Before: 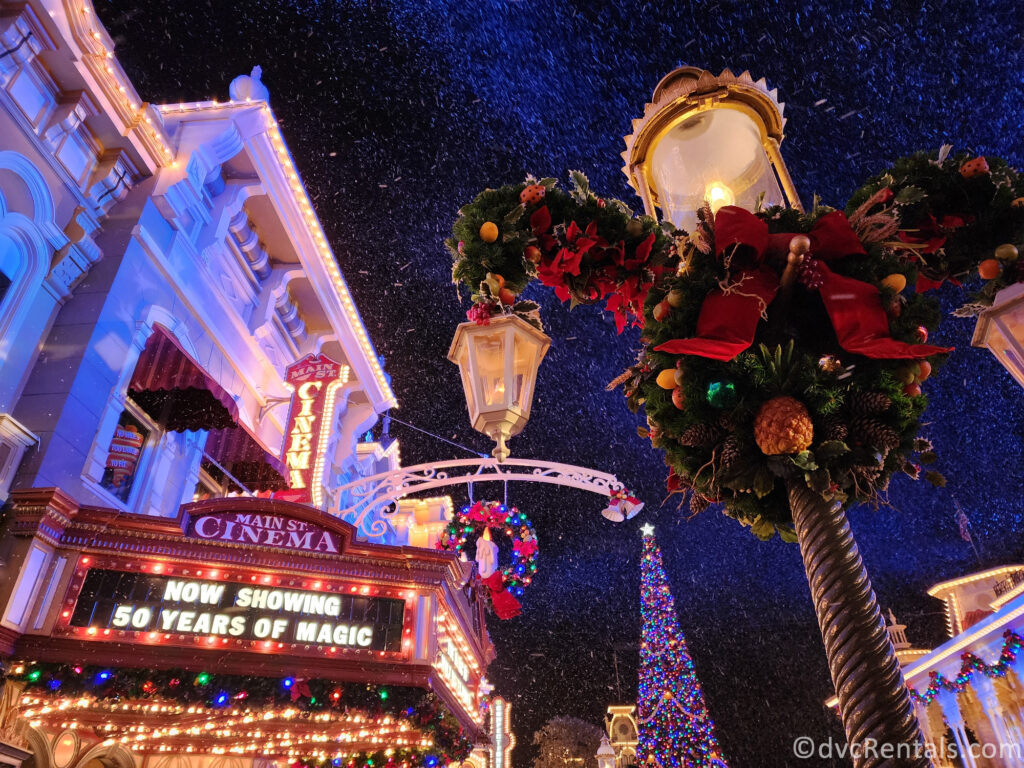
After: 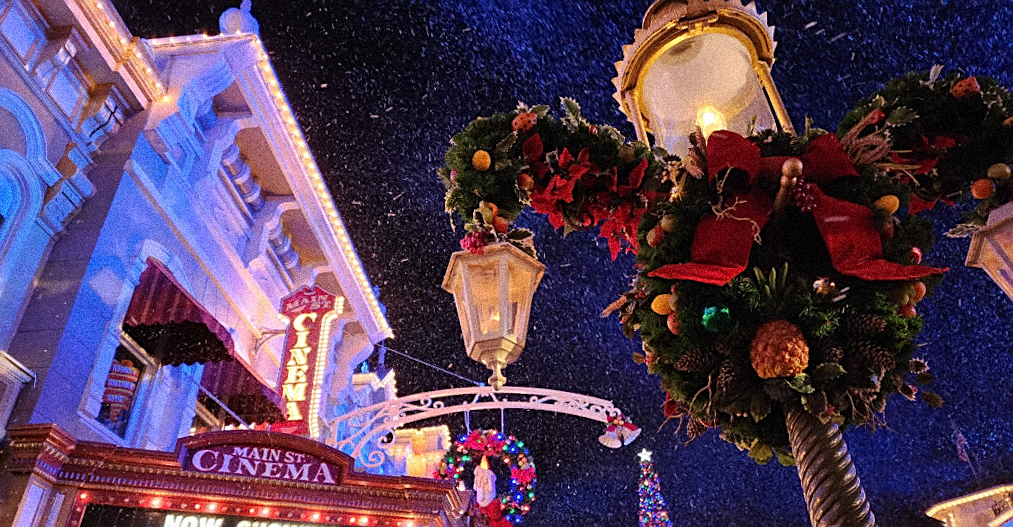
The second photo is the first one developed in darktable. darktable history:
crop and rotate: top 8.293%, bottom 20.996%
sharpen: on, module defaults
rotate and perspective: rotation -1°, crop left 0.011, crop right 0.989, crop top 0.025, crop bottom 0.975
grain: coarseness 14.49 ISO, strength 48.04%, mid-tones bias 35%
